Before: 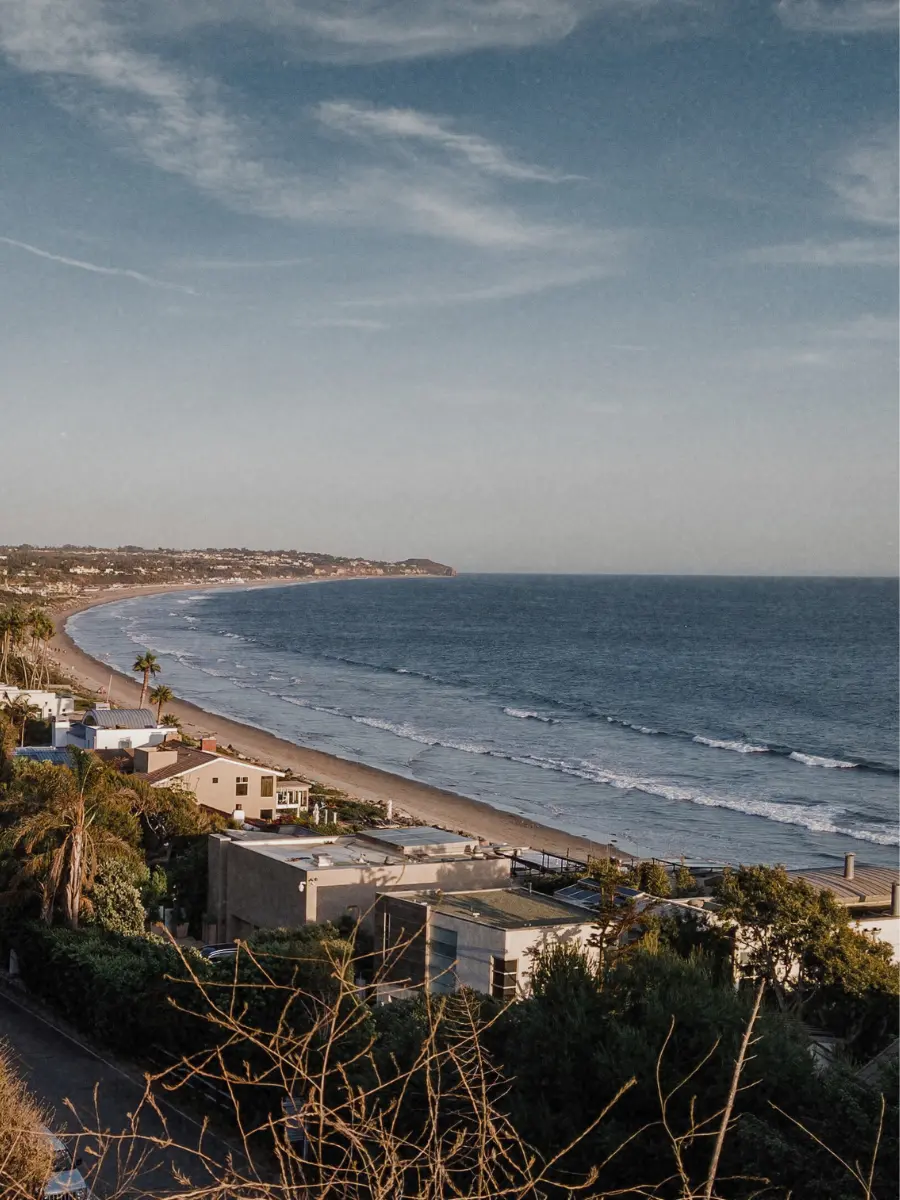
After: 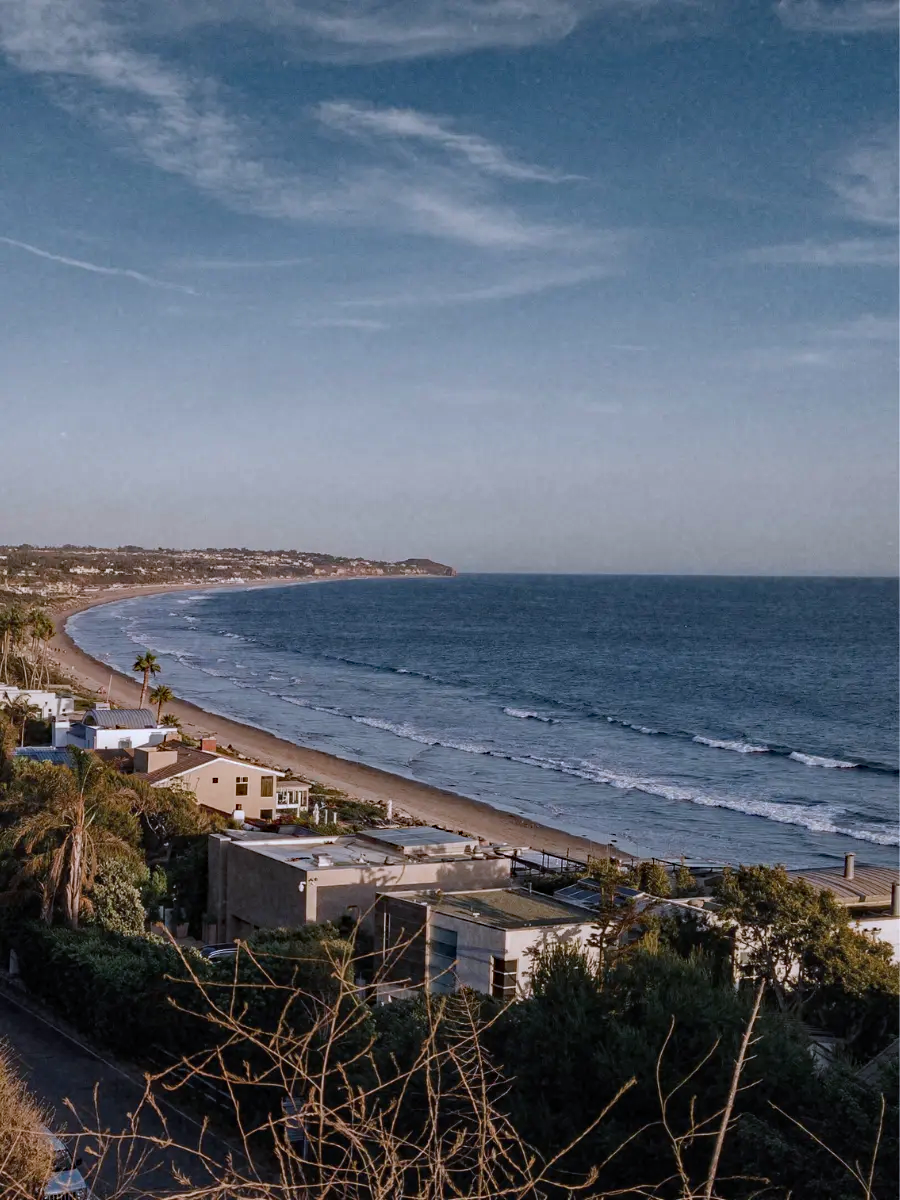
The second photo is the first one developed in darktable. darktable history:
exposure: exposure -0.153 EV, compensate highlight preservation false
color calibration: illuminant as shot in camera, x 0.366, y 0.378, temperature 4425.7 K, saturation algorithm version 1 (2020)
haze removal: strength 0.29, distance 0.25, compatibility mode true, adaptive false
